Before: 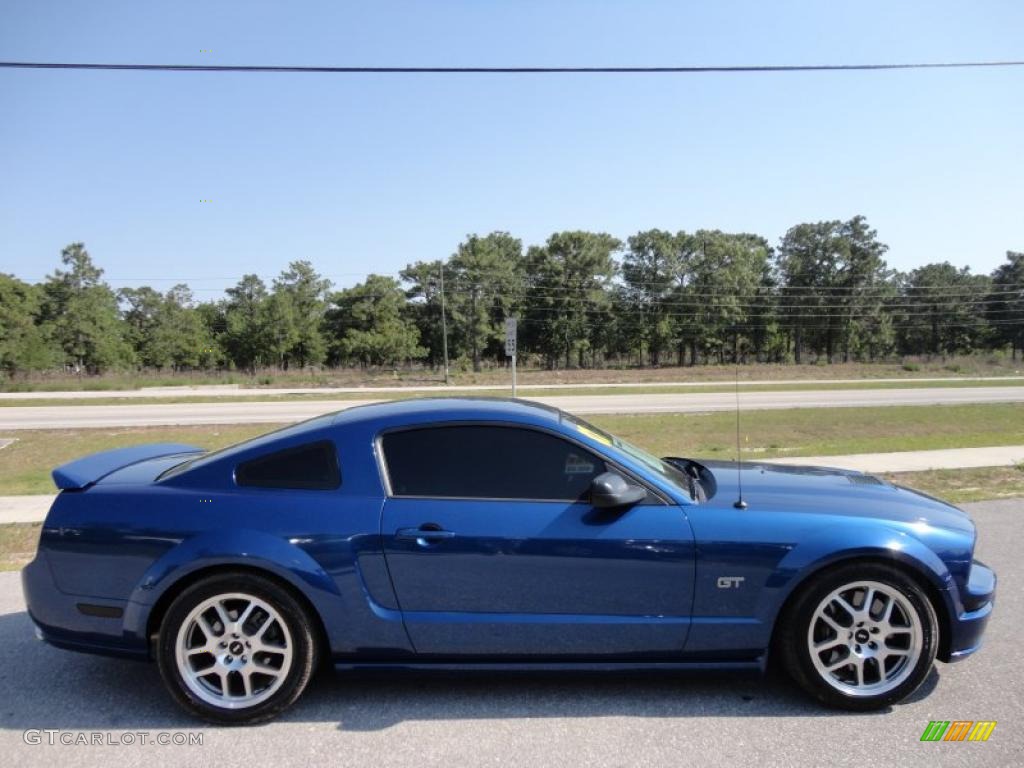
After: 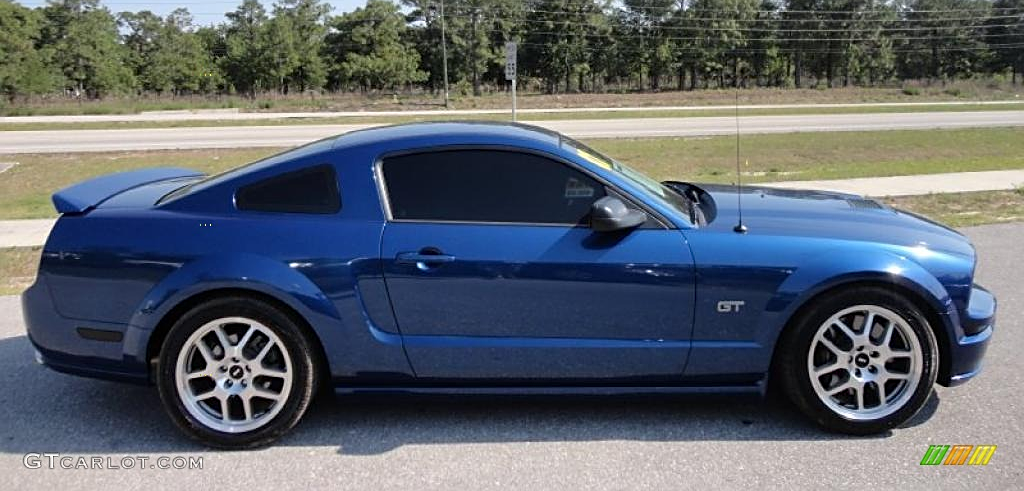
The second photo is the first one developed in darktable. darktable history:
crop and rotate: top 36.059%
sharpen: on, module defaults
tone equalizer: edges refinement/feathering 500, mask exposure compensation -1.57 EV, preserve details no
